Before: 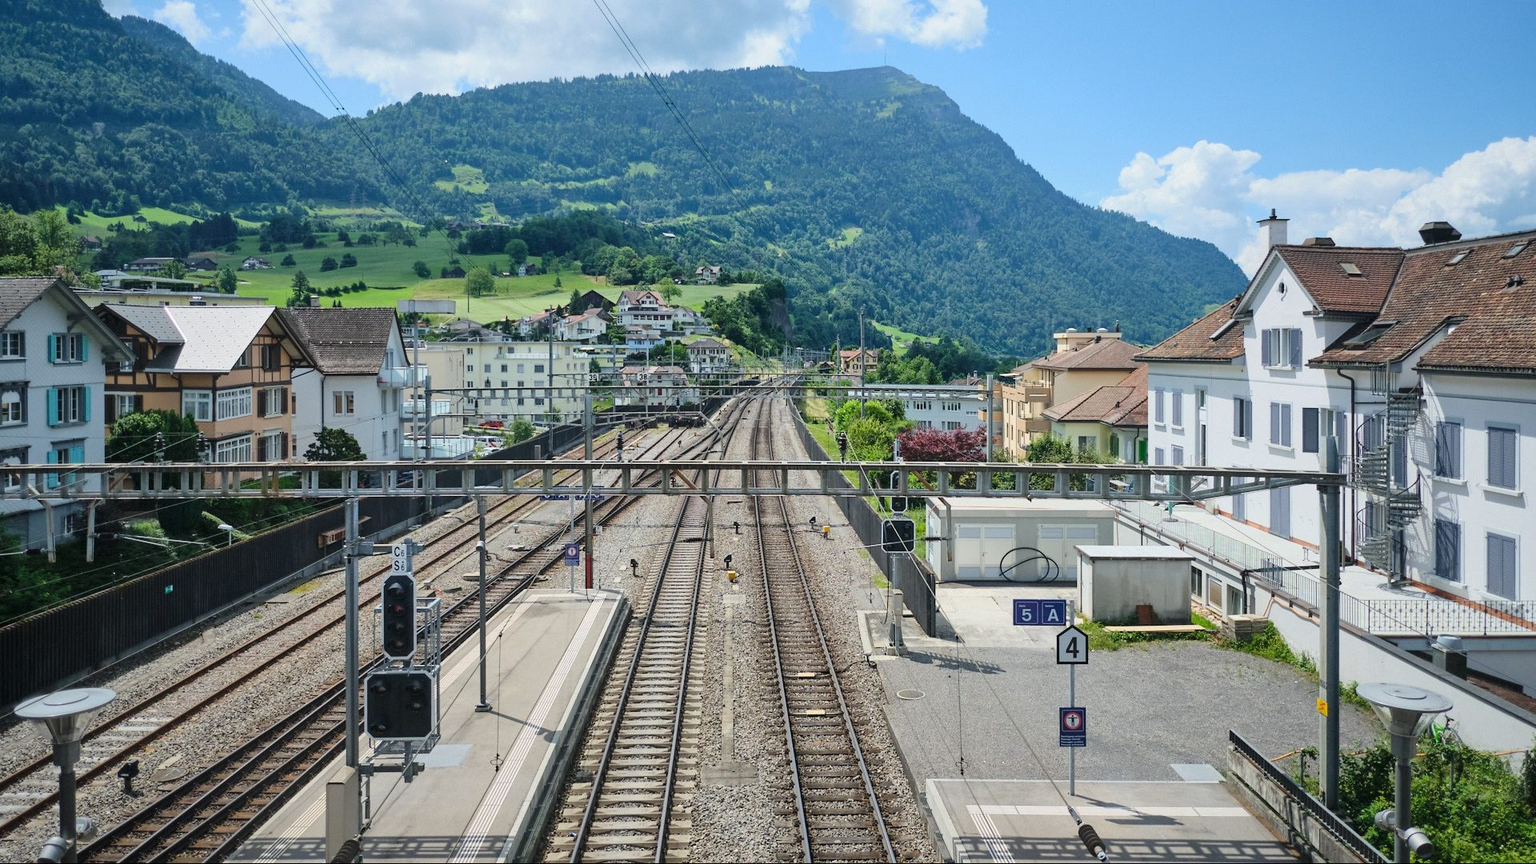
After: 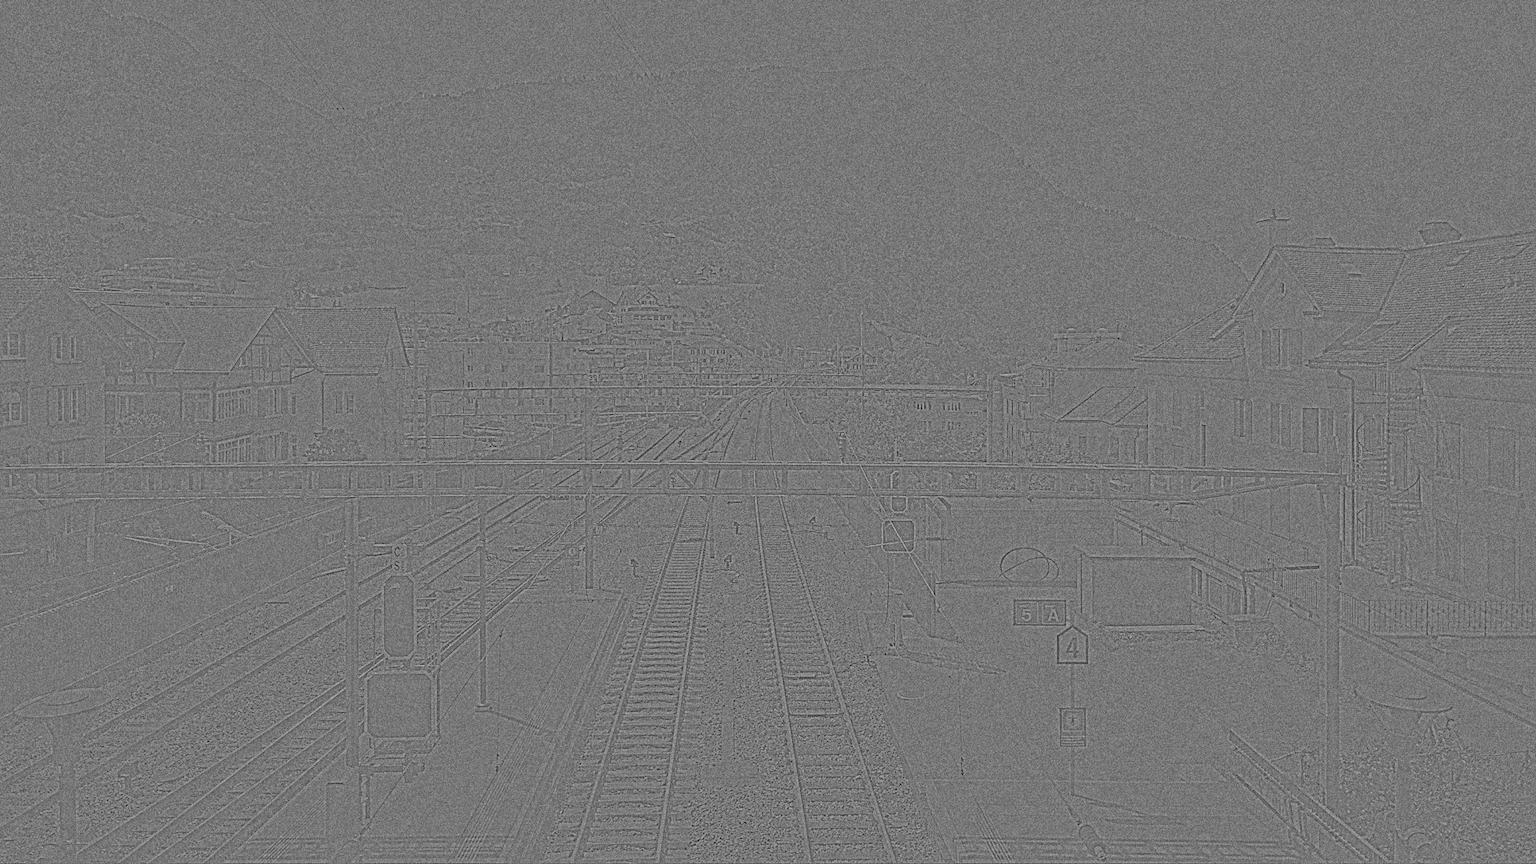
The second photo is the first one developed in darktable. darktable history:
filmic rgb: black relative exposure -7.32 EV, white relative exposure 5.09 EV, hardness 3.2
grain: coarseness 14.49 ISO, strength 48.04%, mid-tones bias 35%
sharpen: on, module defaults
highpass: sharpness 5.84%, contrast boost 8.44%
